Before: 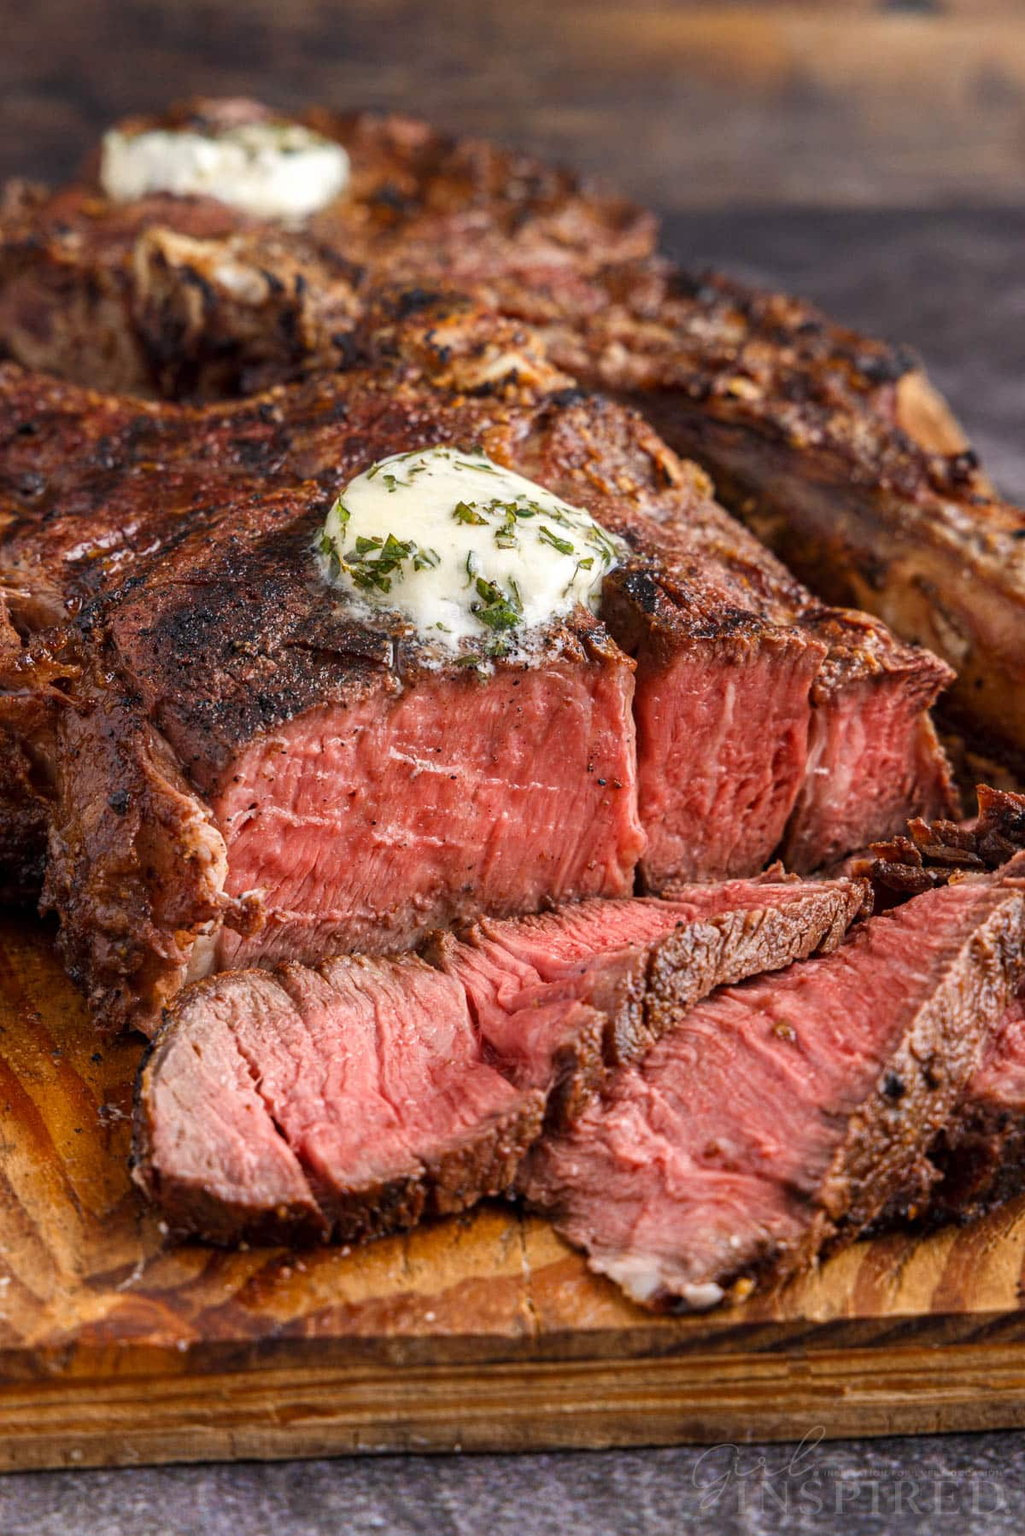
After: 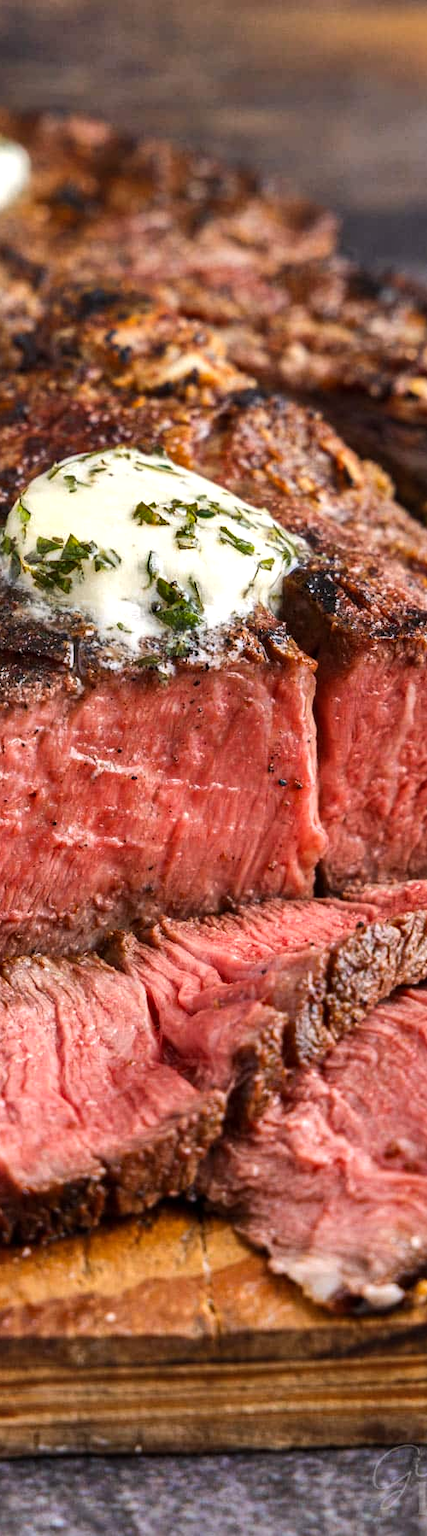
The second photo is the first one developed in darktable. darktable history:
tone equalizer: -8 EV -0.417 EV, -7 EV -0.389 EV, -6 EV -0.333 EV, -5 EV -0.222 EV, -3 EV 0.222 EV, -2 EV 0.333 EV, -1 EV 0.389 EV, +0 EV 0.417 EV, edges refinement/feathering 500, mask exposure compensation -1.57 EV, preserve details no
crop: left 31.229%, right 27.105%
shadows and highlights: radius 123.98, shadows 100, white point adjustment -3, highlights -100, highlights color adjustment 89.84%, soften with gaussian
